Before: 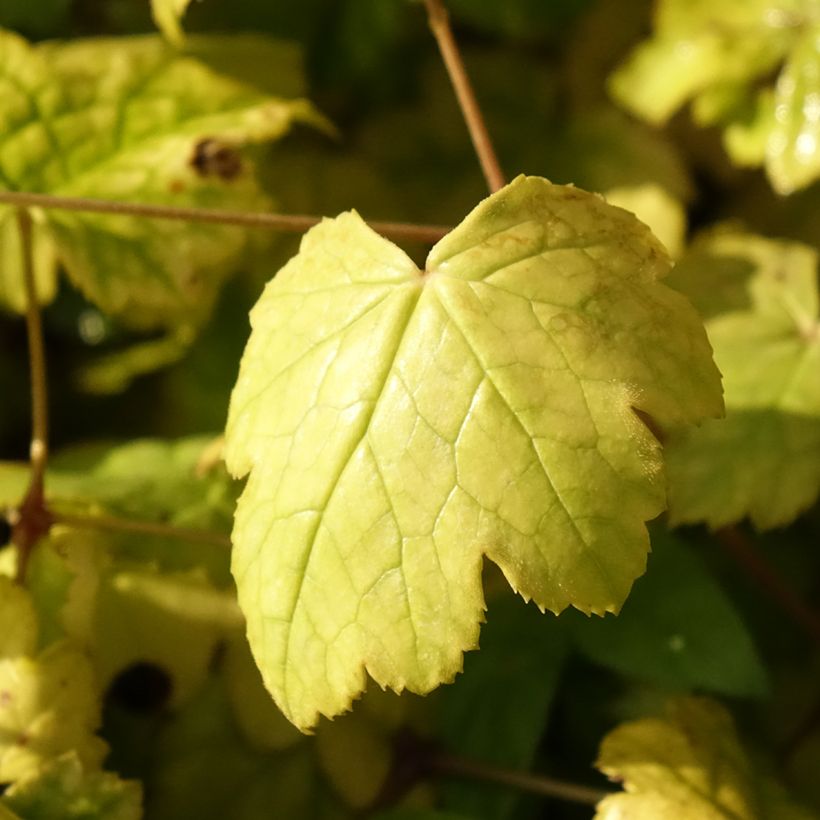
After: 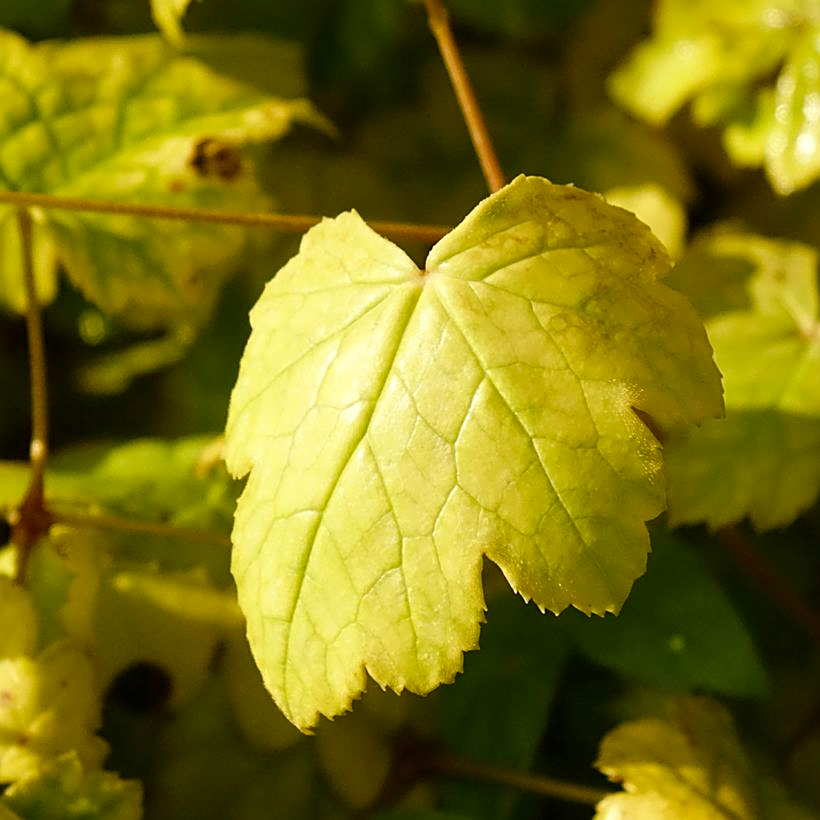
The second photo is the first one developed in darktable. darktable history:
rotate and perspective: automatic cropping original format, crop left 0, crop top 0
sharpen: on, module defaults
color balance rgb: perceptual saturation grading › global saturation 35%, perceptual saturation grading › highlights -30%, perceptual saturation grading › shadows 35%, perceptual brilliance grading › global brilliance 3%, perceptual brilliance grading › highlights -3%, perceptual brilliance grading › shadows 3%
